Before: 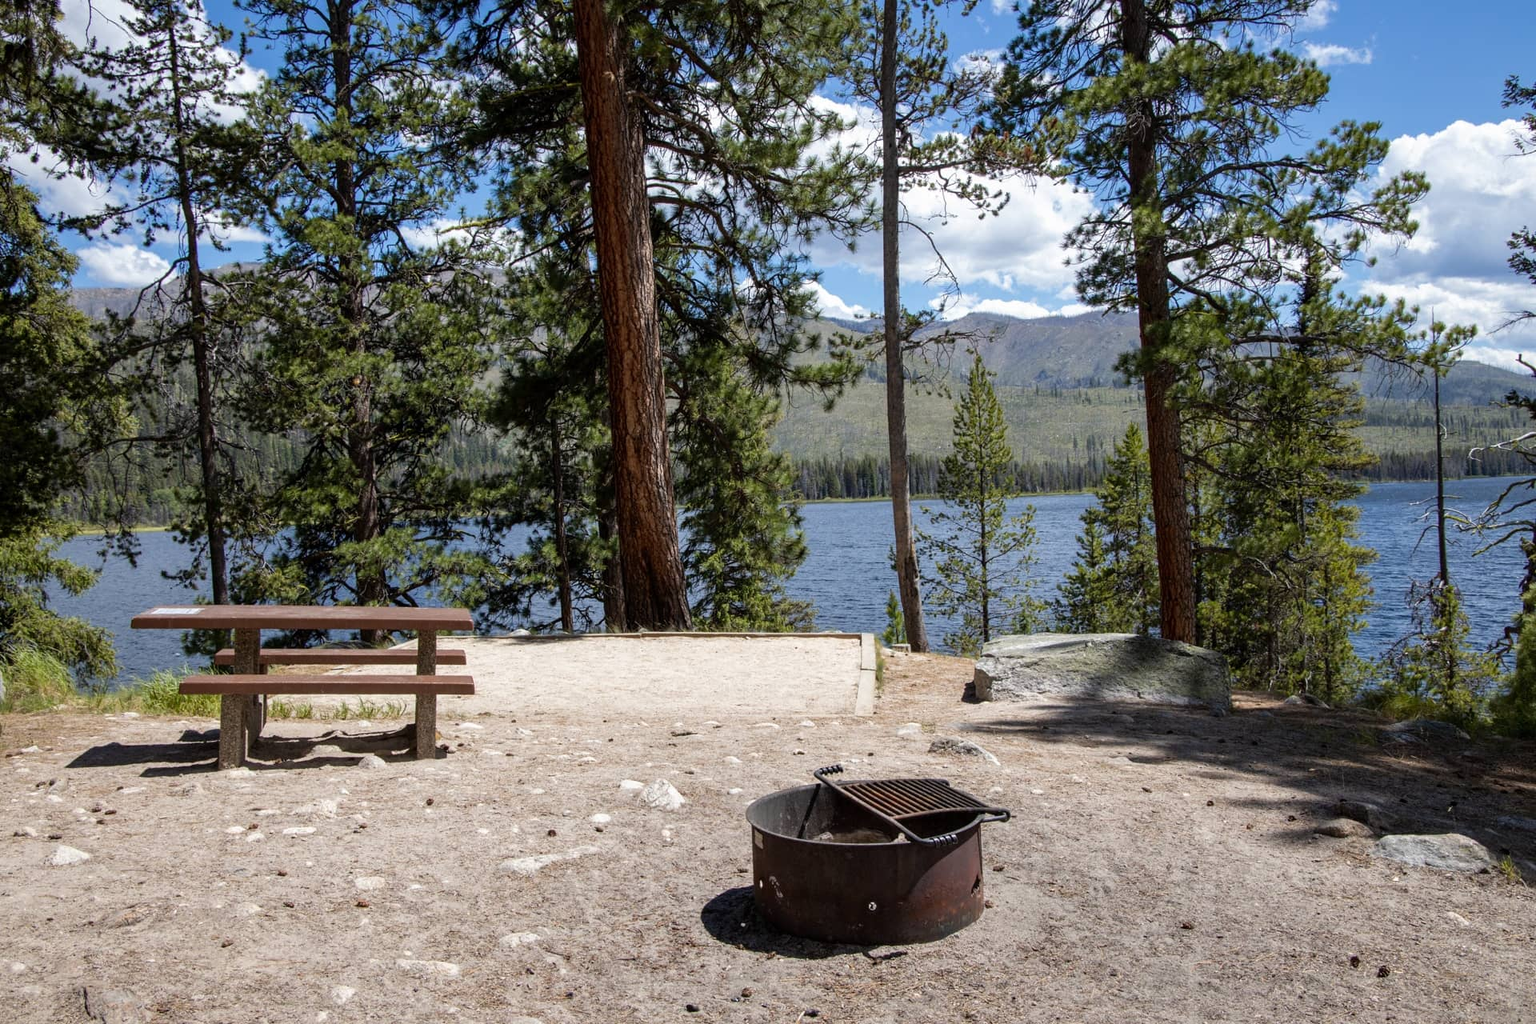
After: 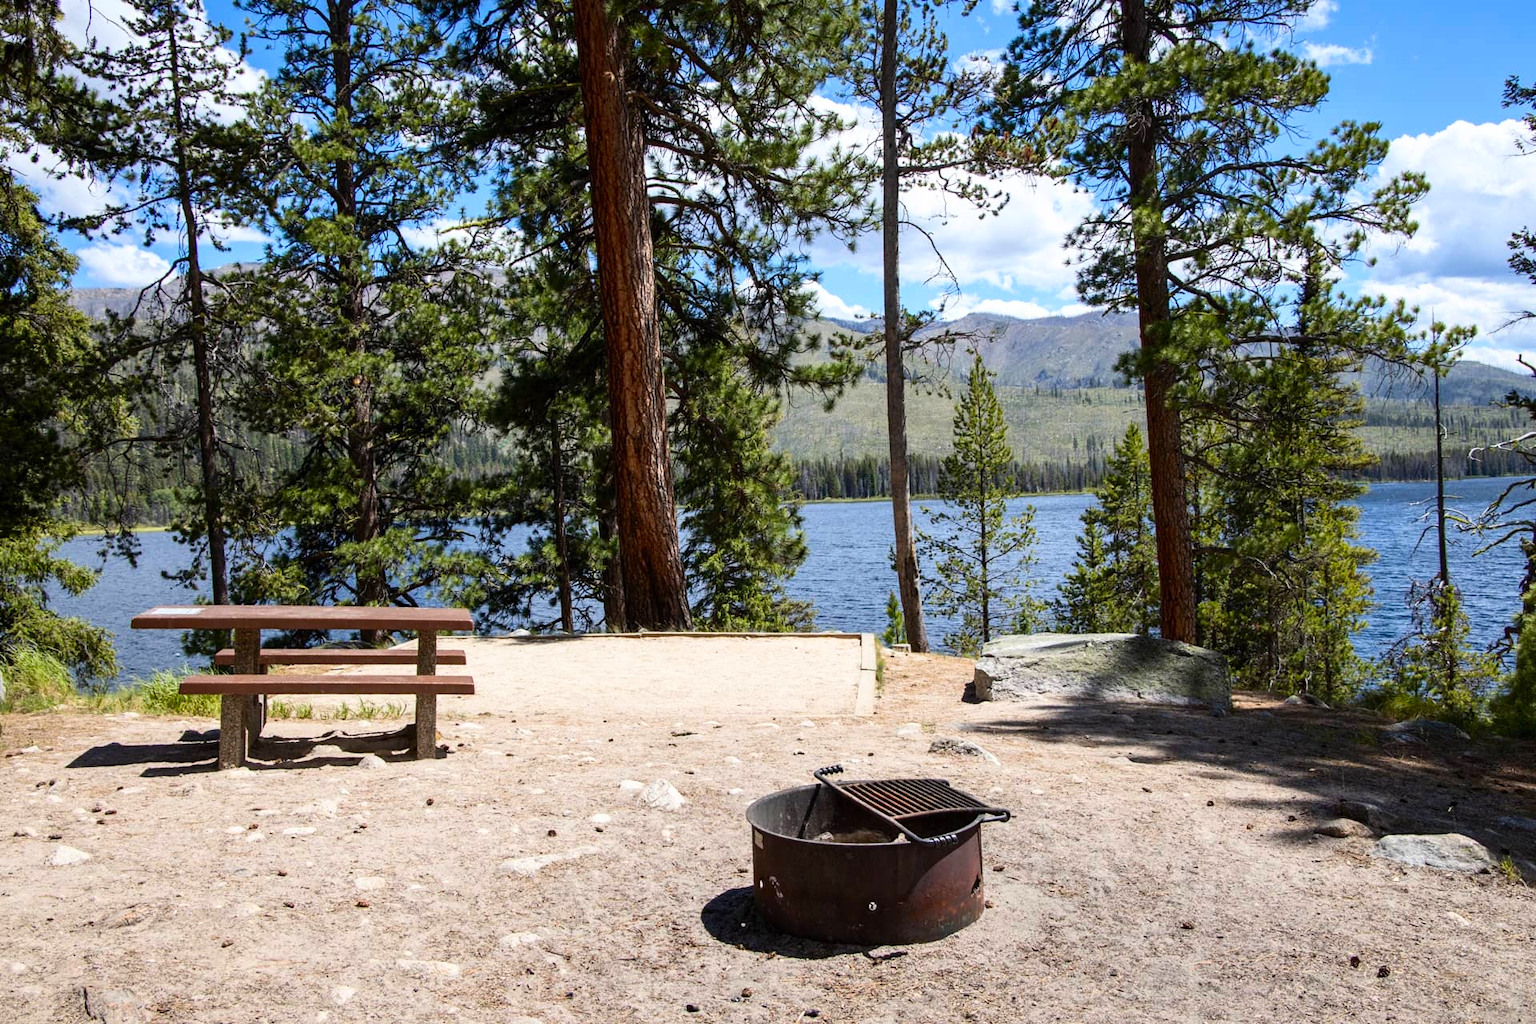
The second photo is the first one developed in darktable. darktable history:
contrast brightness saturation: contrast 0.229, brightness 0.114, saturation 0.286
